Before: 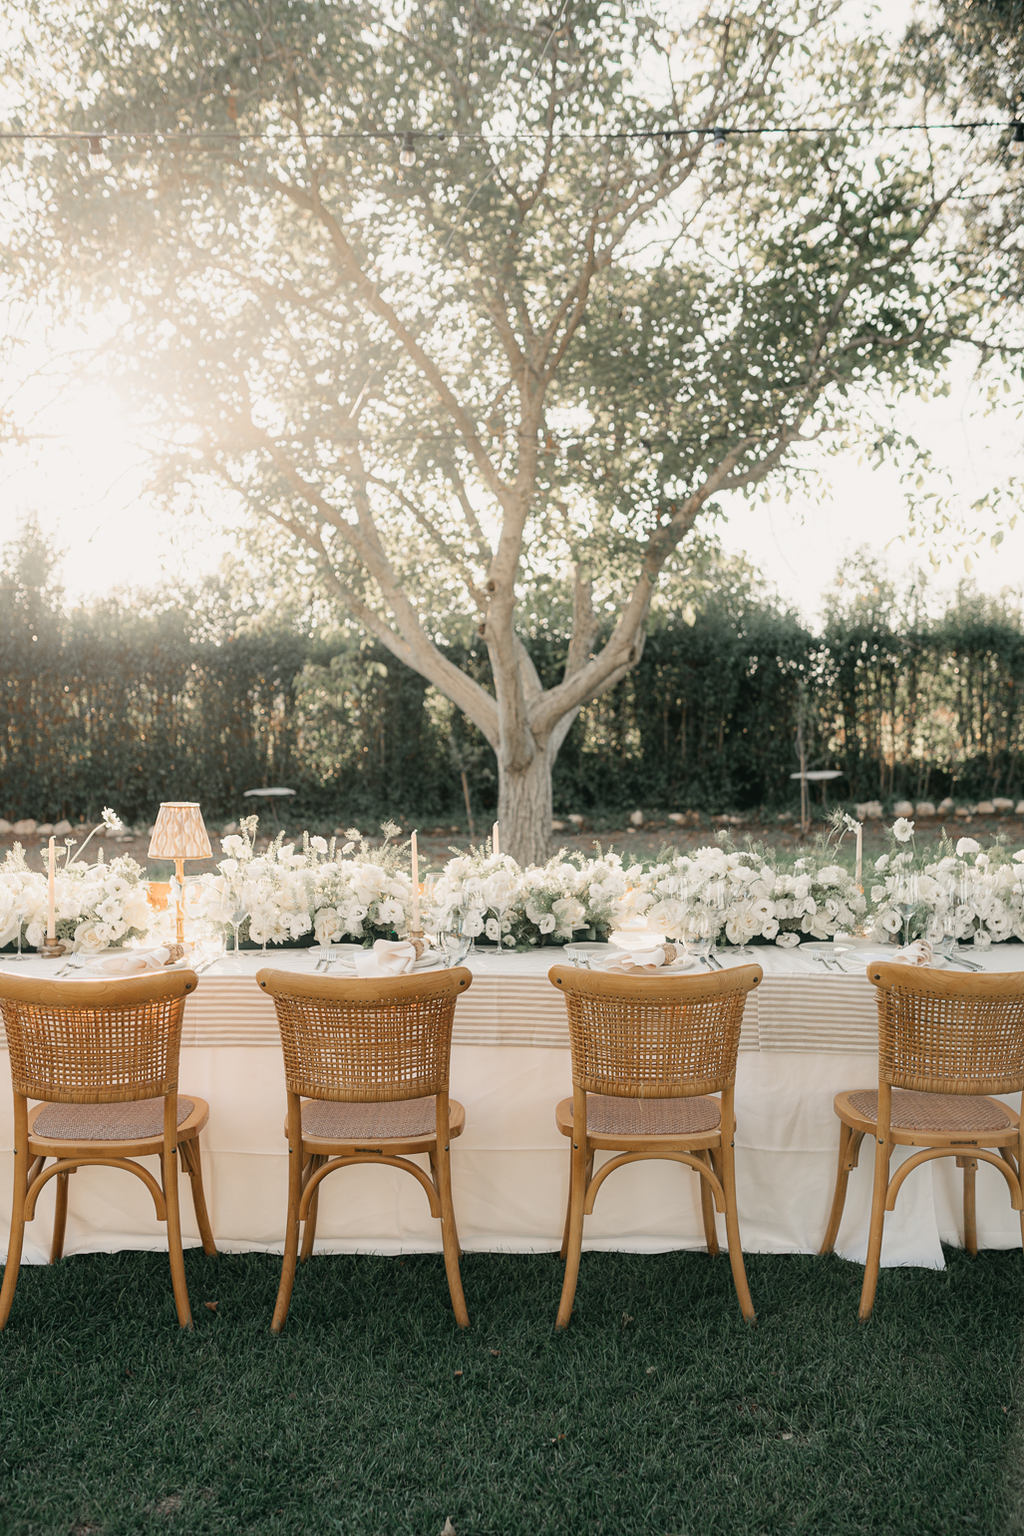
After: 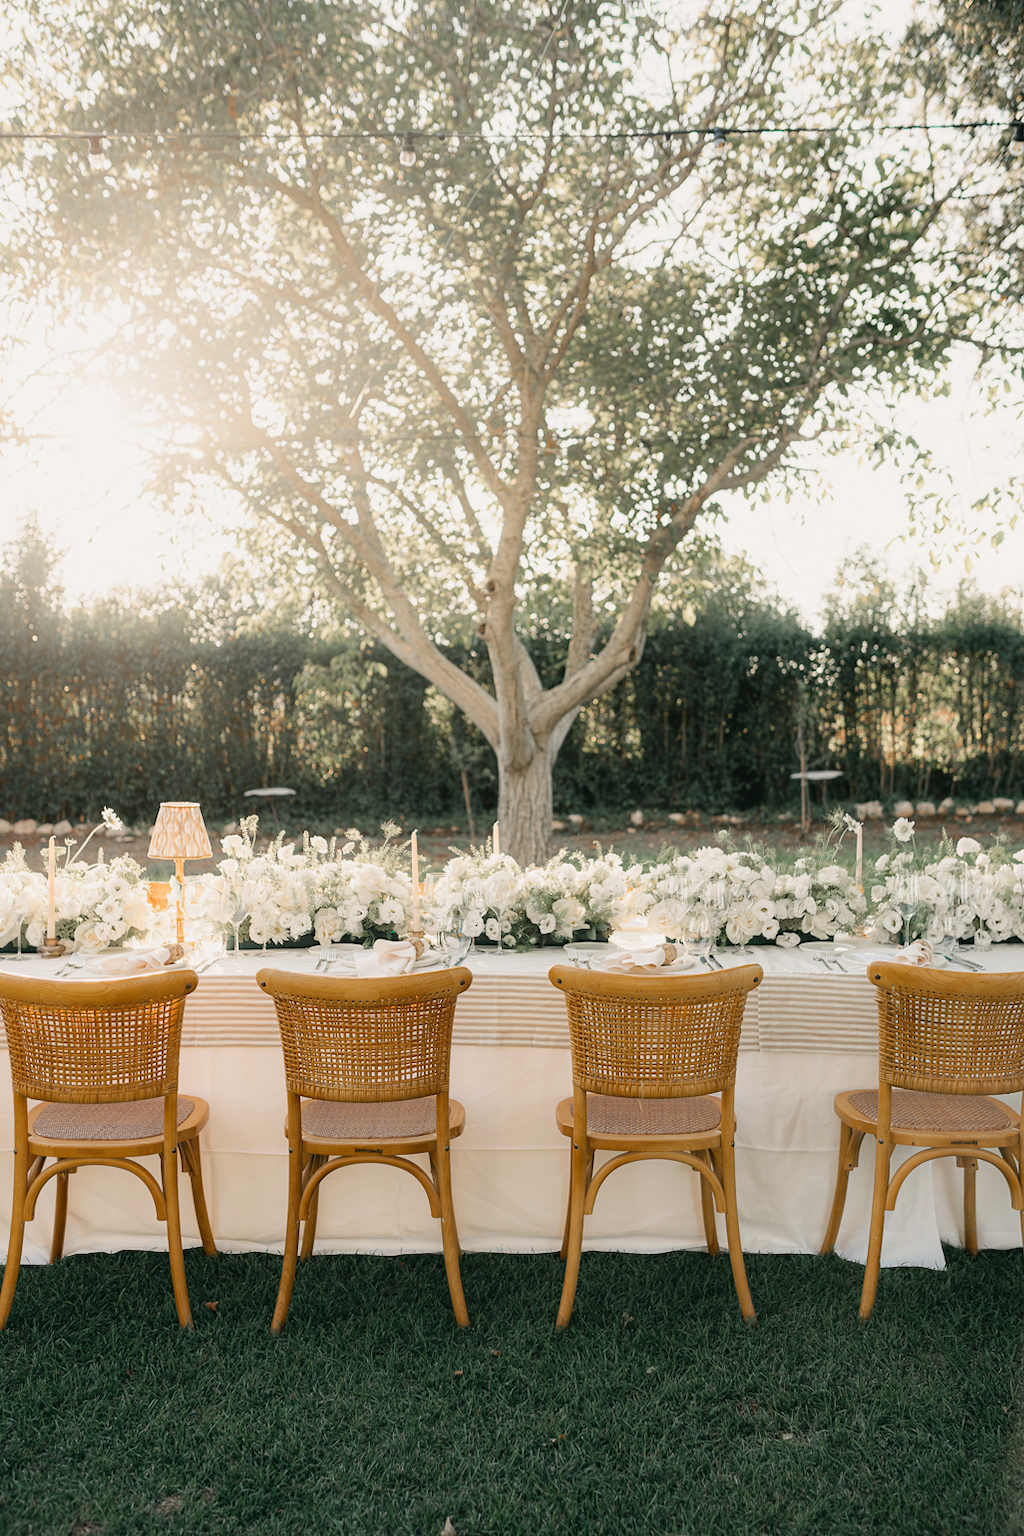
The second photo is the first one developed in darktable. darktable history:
color balance rgb: perceptual saturation grading › global saturation 19.475%
